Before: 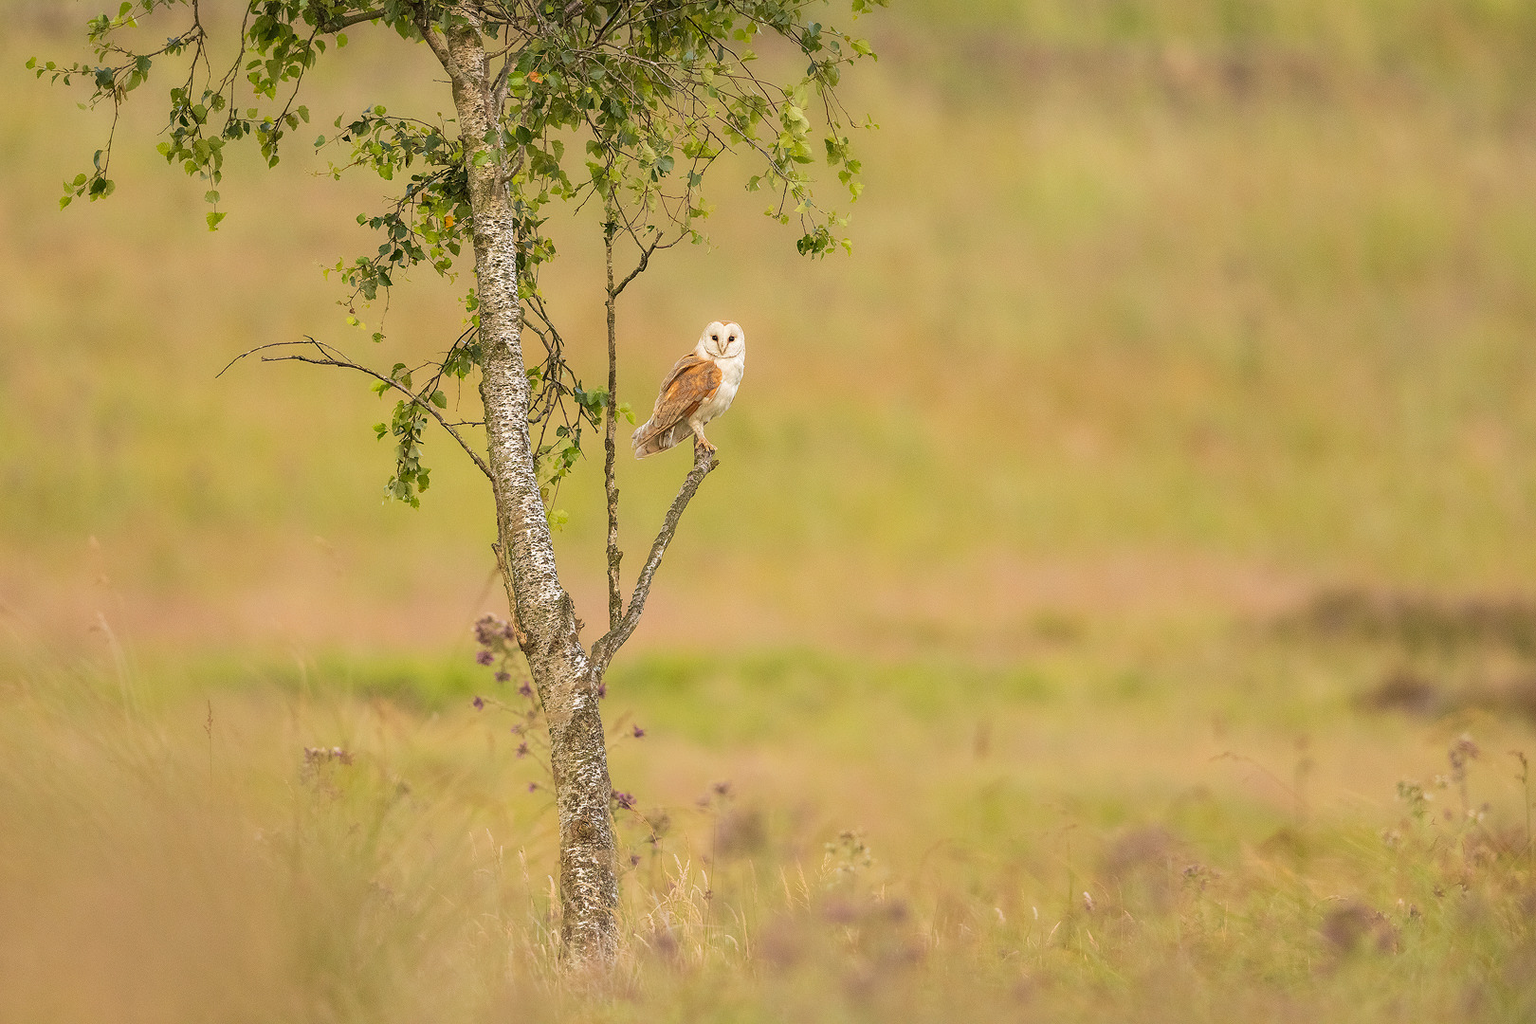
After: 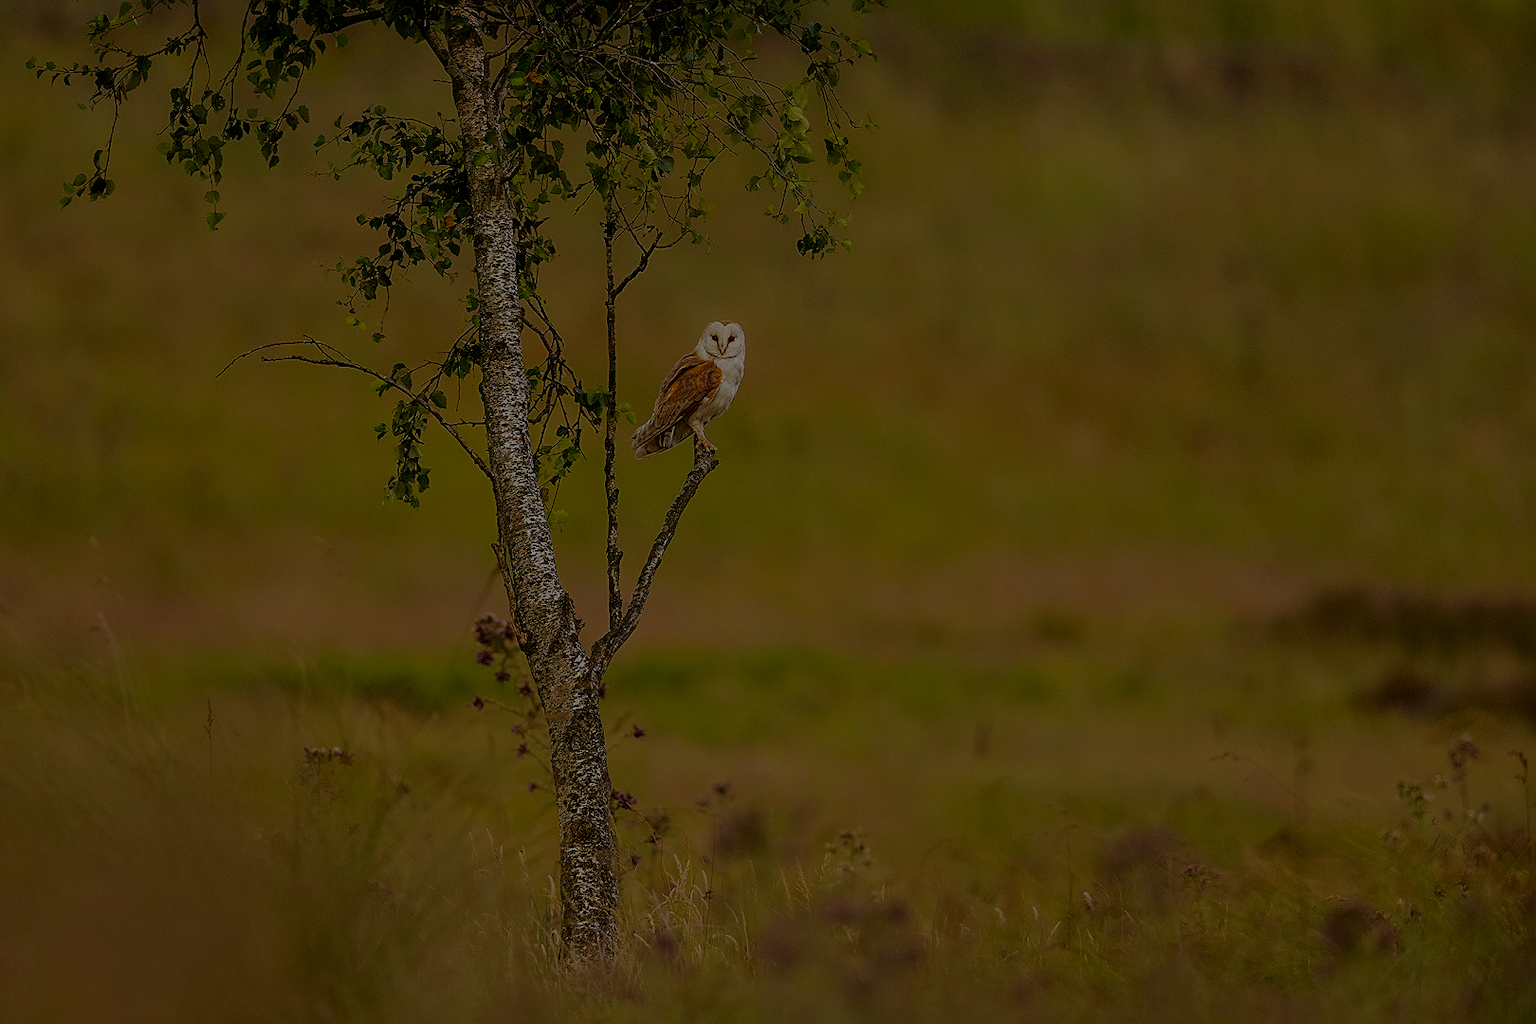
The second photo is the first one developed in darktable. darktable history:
exposure: exposure -2.446 EV, compensate highlight preservation false
sharpen: on, module defaults
tone curve: curves: ch0 [(0, 0) (0.003, 0) (0.011, 0.001) (0.025, 0.002) (0.044, 0.004) (0.069, 0.006) (0.1, 0.009) (0.136, 0.03) (0.177, 0.076) (0.224, 0.13) (0.277, 0.202) (0.335, 0.28) (0.399, 0.367) (0.468, 0.46) (0.543, 0.562) (0.623, 0.67) (0.709, 0.787) (0.801, 0.889) (0.898, 0.972) (1, 1)], preserve colors none
